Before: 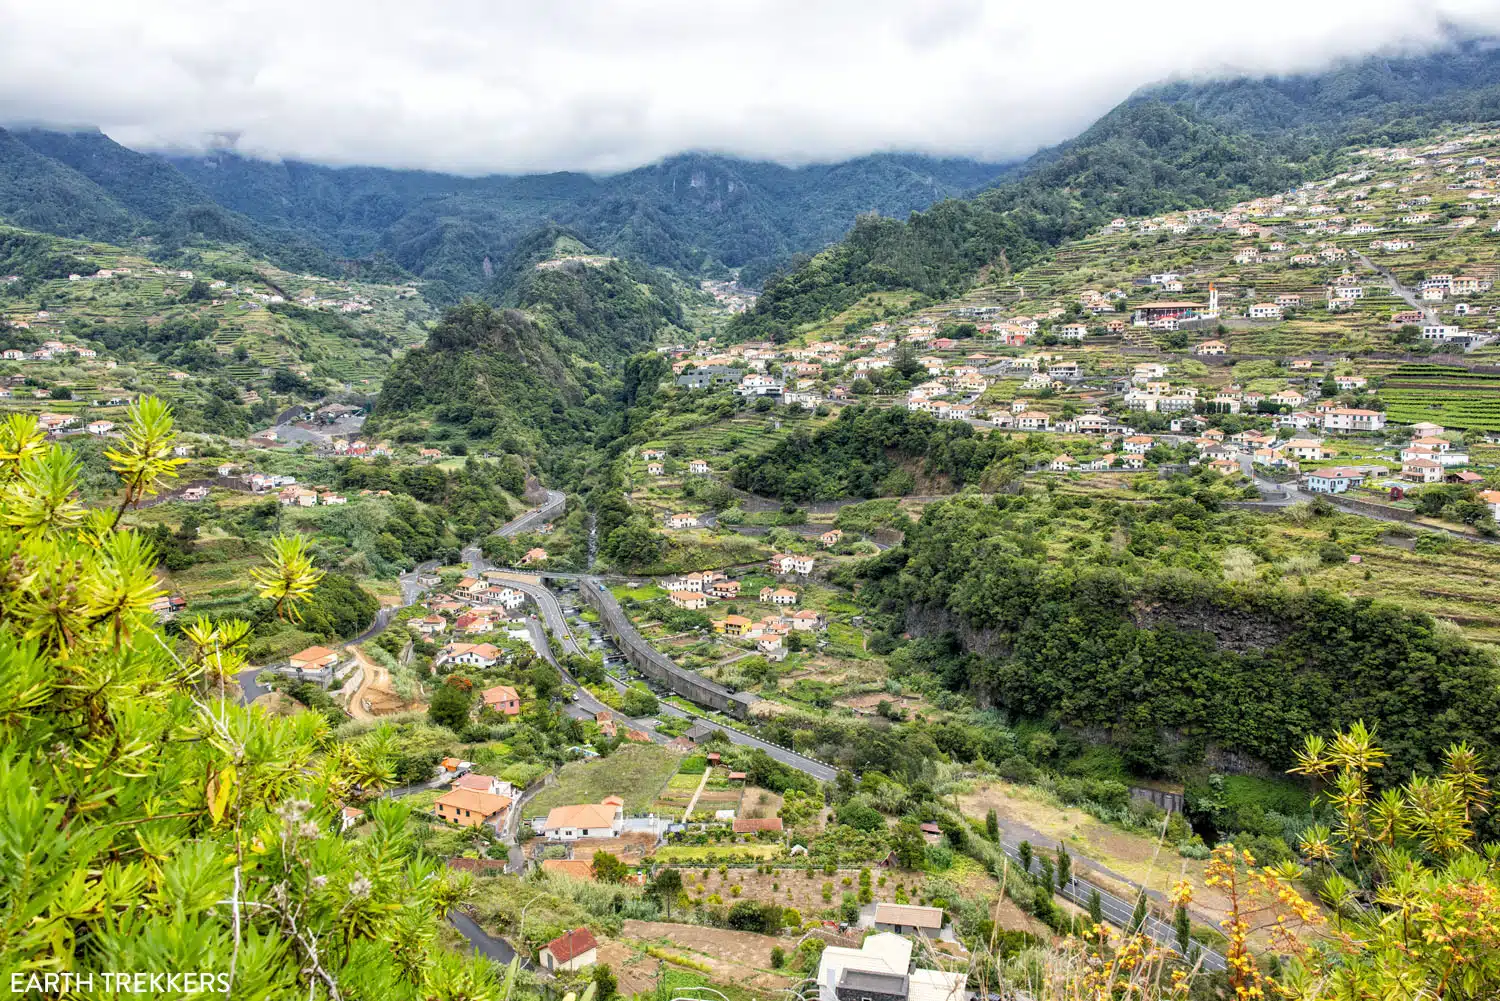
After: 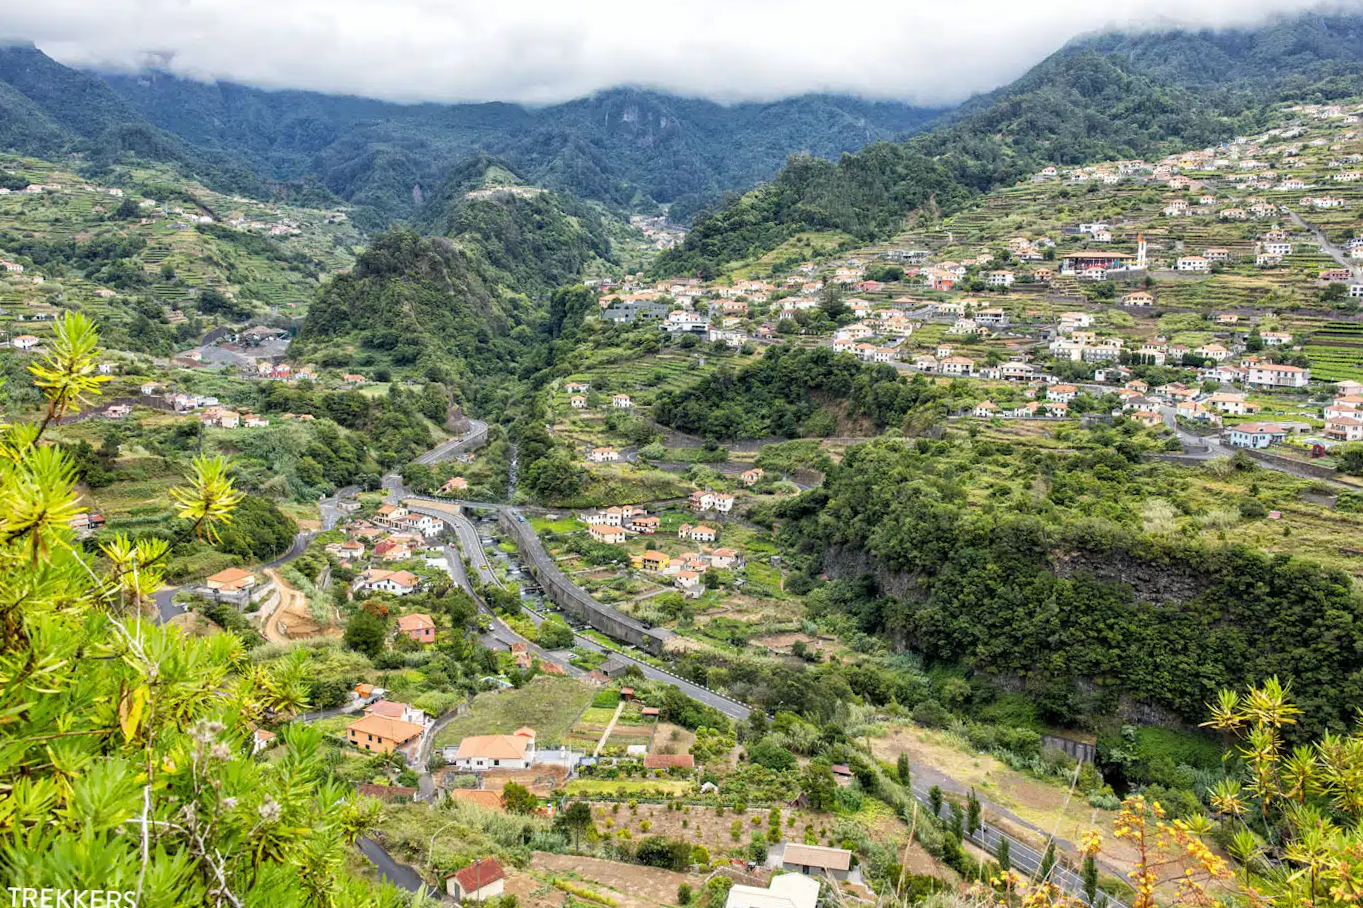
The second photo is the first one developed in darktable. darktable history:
crop and rotate: angle -1.88°, left 3.08%, top 4.288%, right 1.601%, bottom 0.544%
